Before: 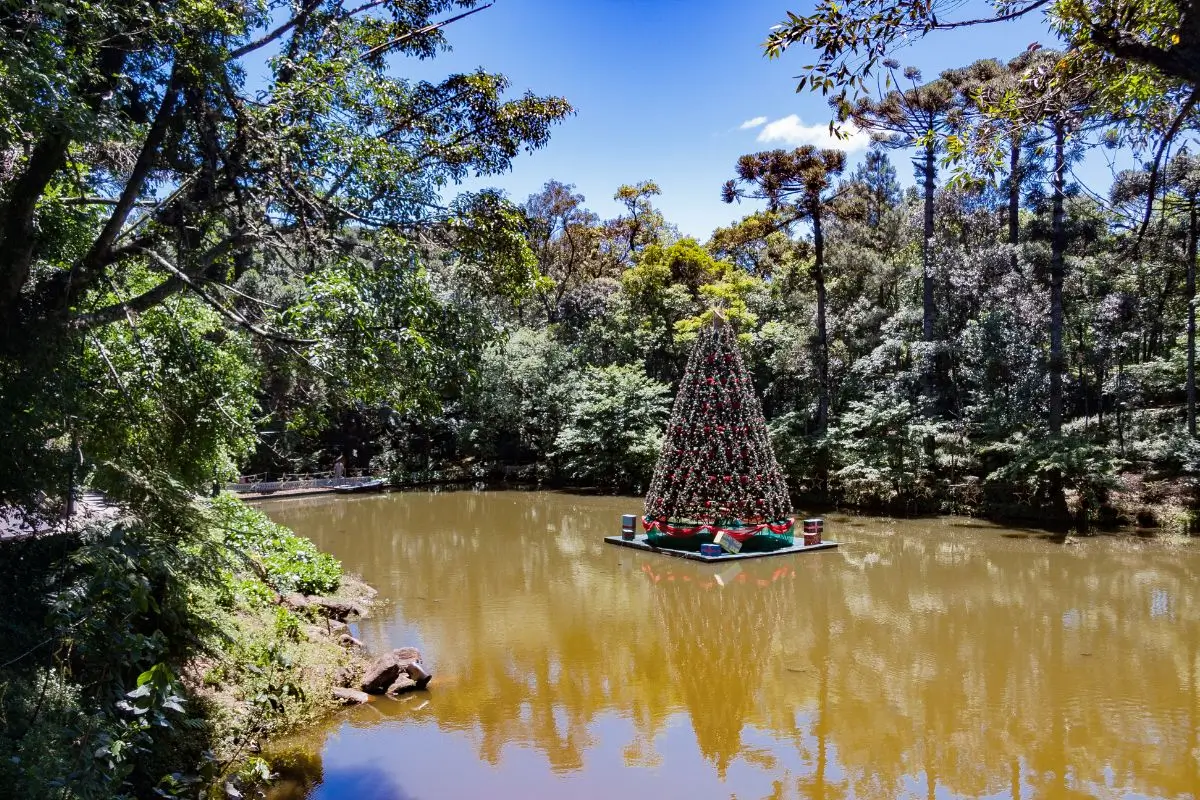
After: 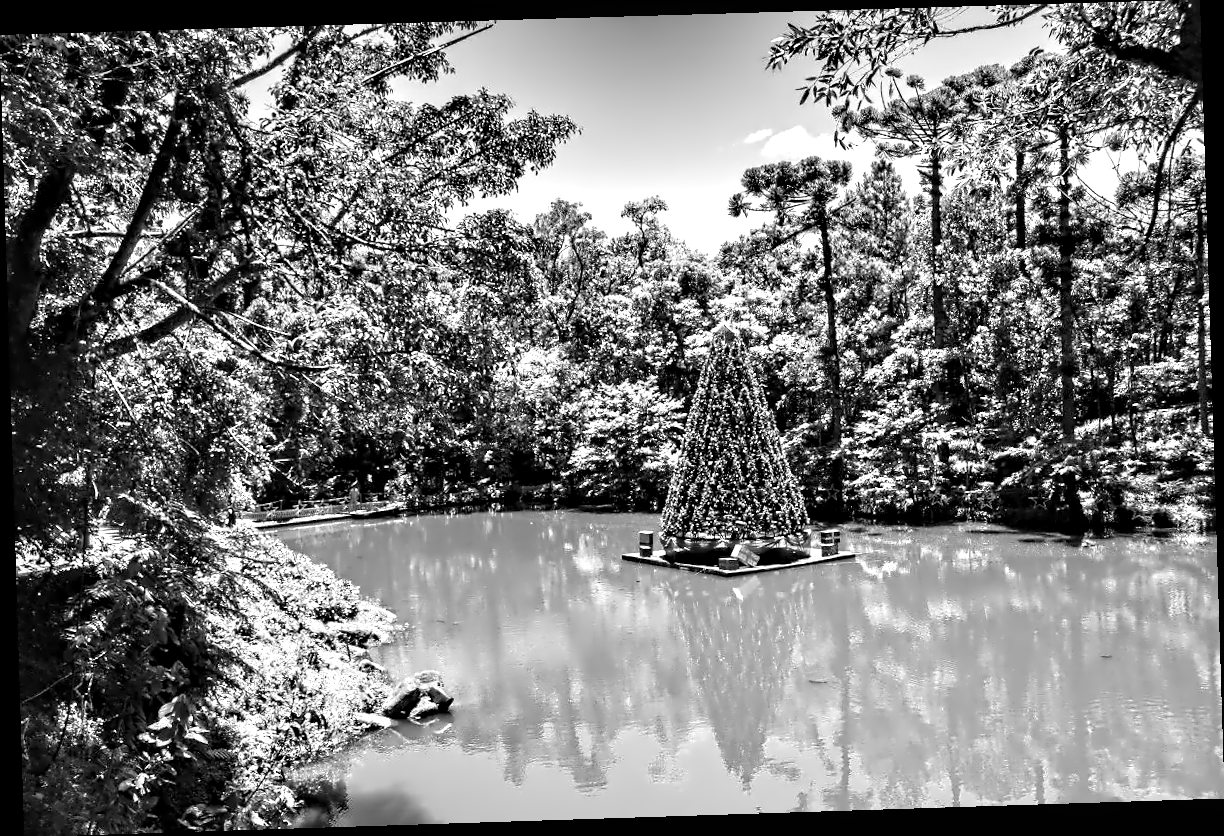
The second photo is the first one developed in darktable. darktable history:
exposure: black level correction 0, exposure 0.7 EV, compensate exposure bias true, compensate highlight preservation false
monochrome: a 32, b 64, size 2.3
rotate and perspective: rotation -1.77°, lens shift (horizontal) 0.004, automatic cropping off
contrast equalizer: octaves 7, y [[0.5, 0.542, 0.583, 0.625, 0.667, 0.708], [0.5 ×6], [0.5 ×6], [0, 0.033, 0.067, 0.1, 0.133, 0.167], [0, 0.05, 0.1, 0.15, 0.2, 0.25]]
